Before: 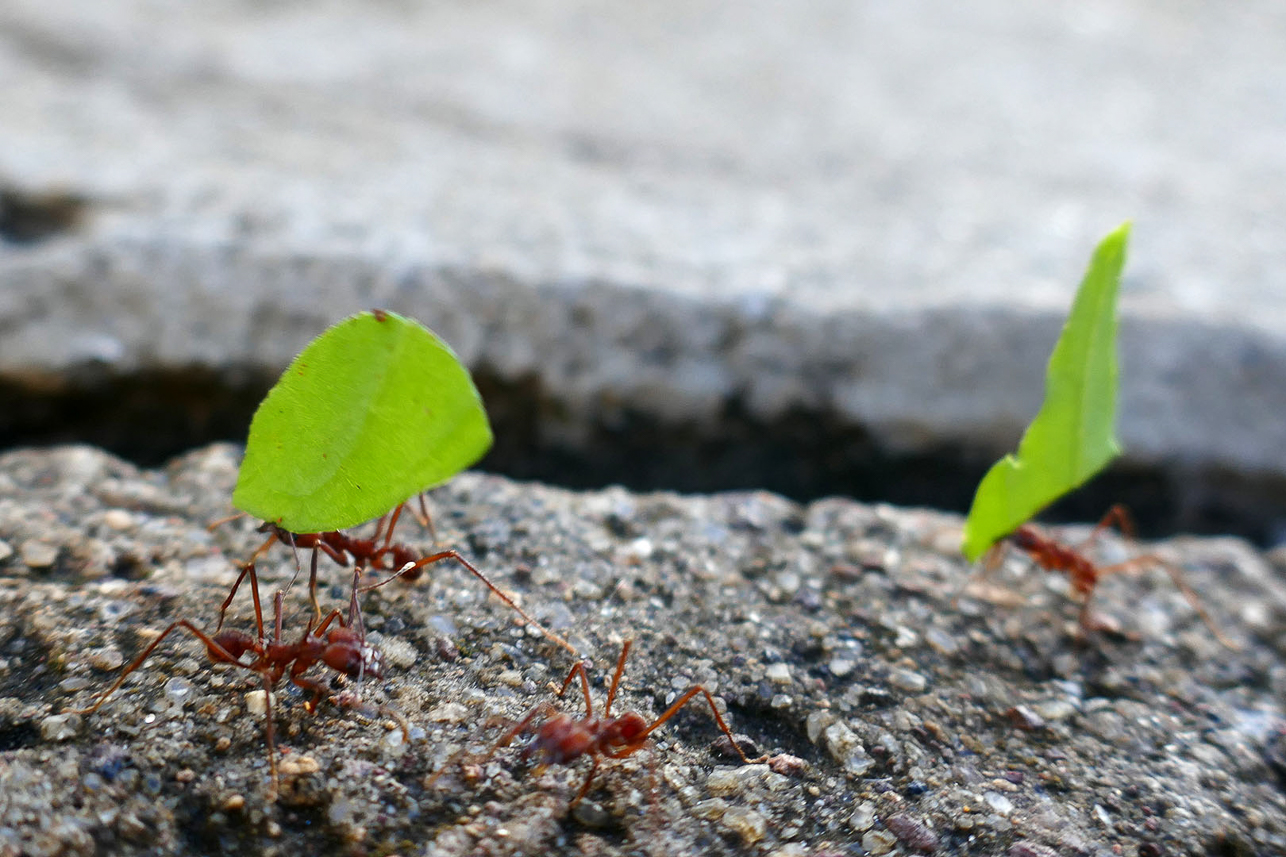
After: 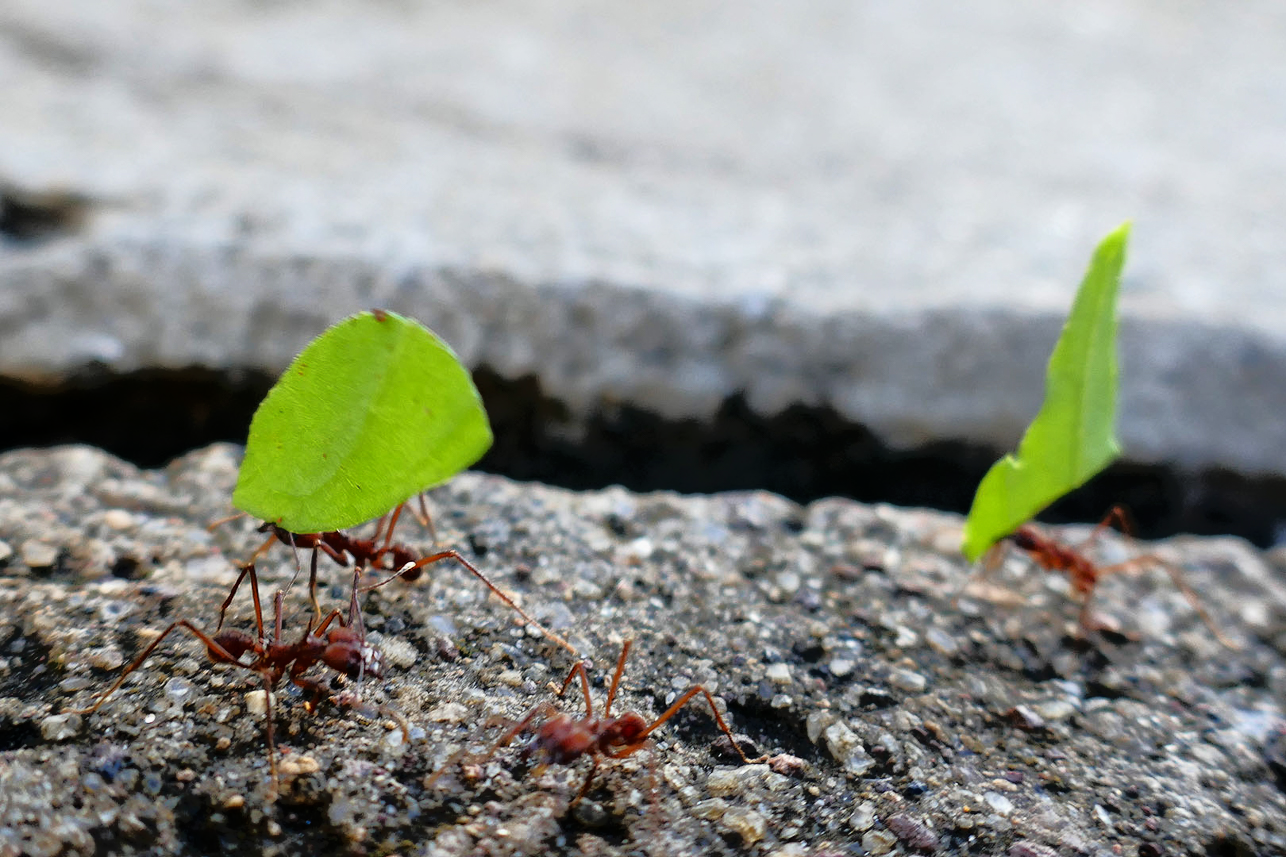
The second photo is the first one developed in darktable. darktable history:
tone equalizer: -8 EV -1.84 EV, -7 EV -1.12 EV, -6 EV -1.66 EV, edges refinement/feathering 500, mask exposure compensation -1.57 EV, preserve details no
